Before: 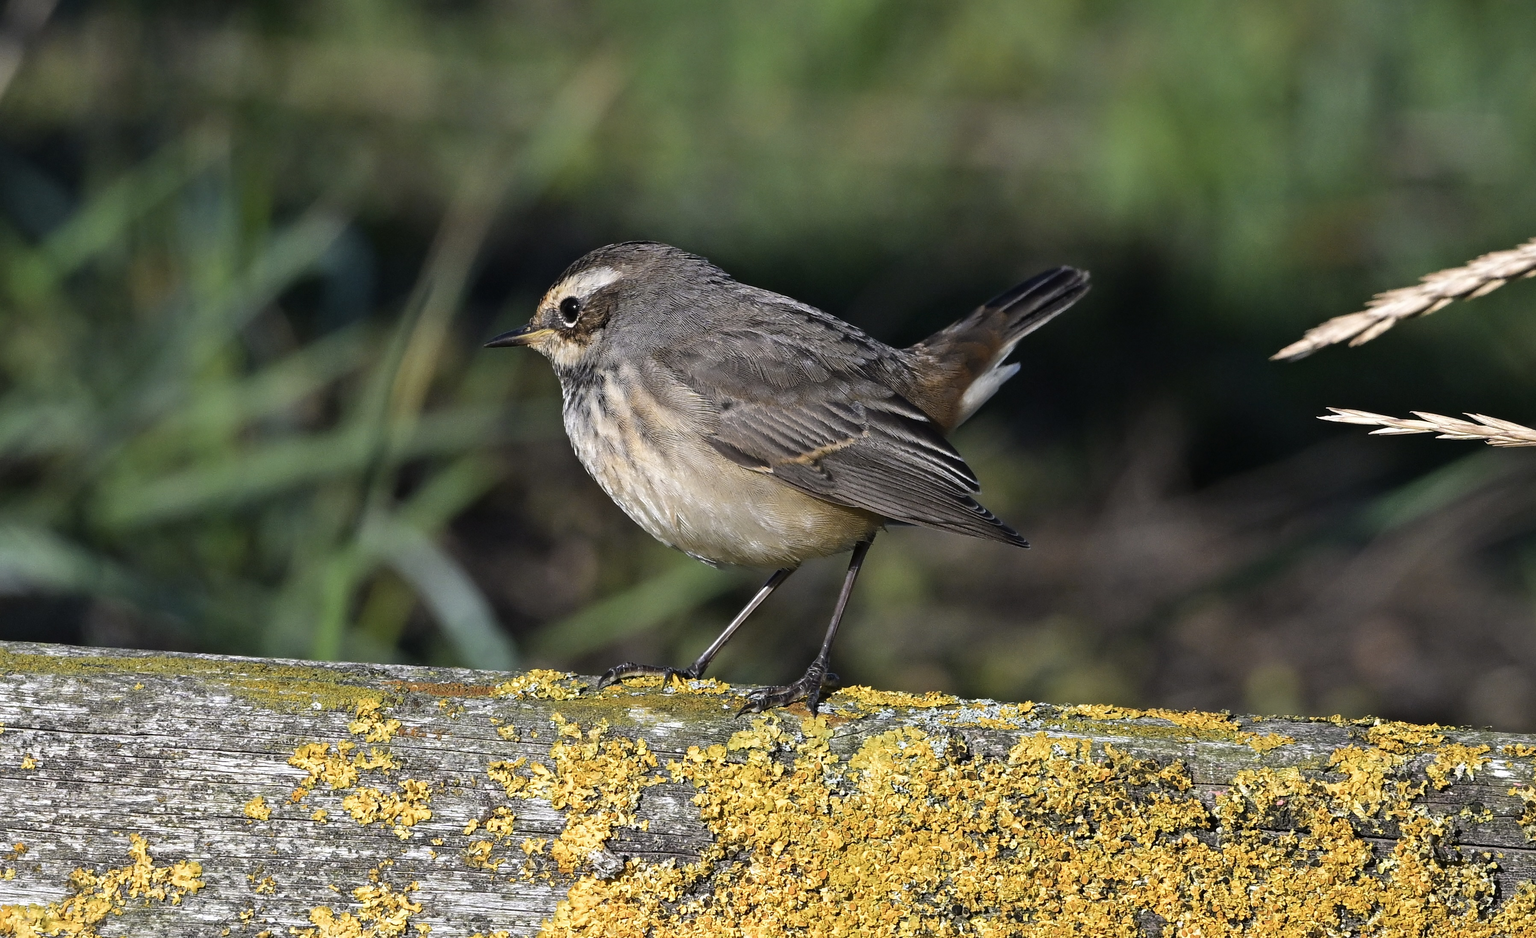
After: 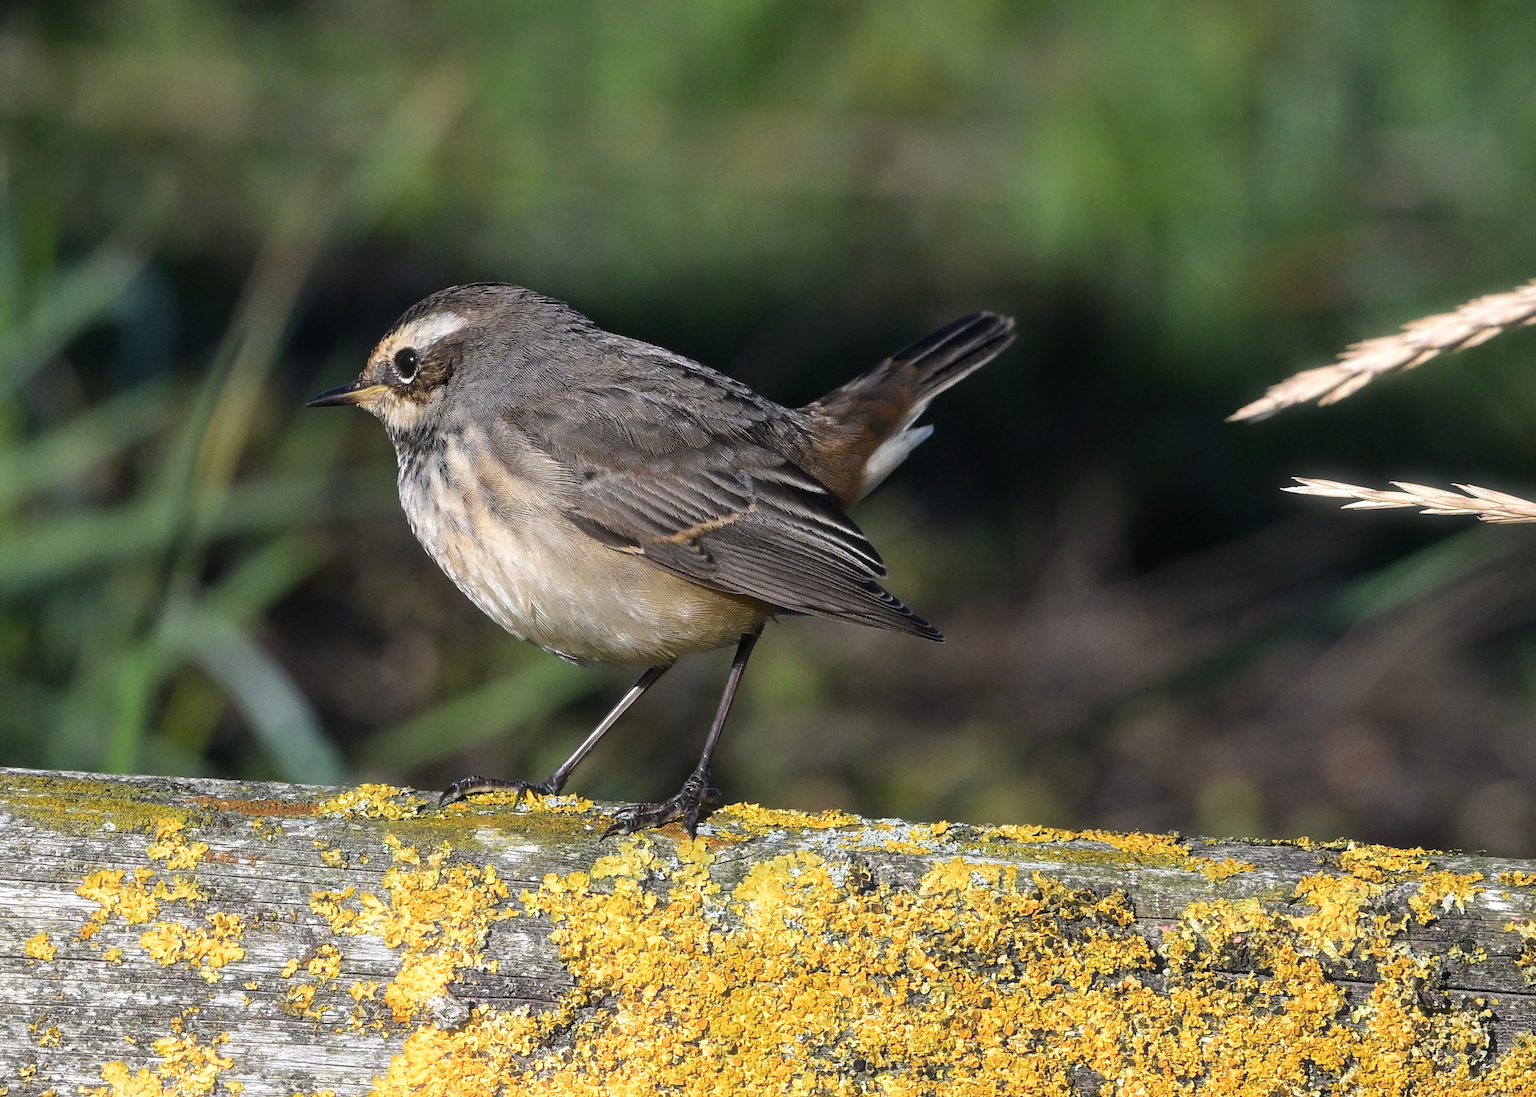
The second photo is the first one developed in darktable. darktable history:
bloom: size 5%, threshold 95%, strength 15%
crop and rotate: left 14.584%
